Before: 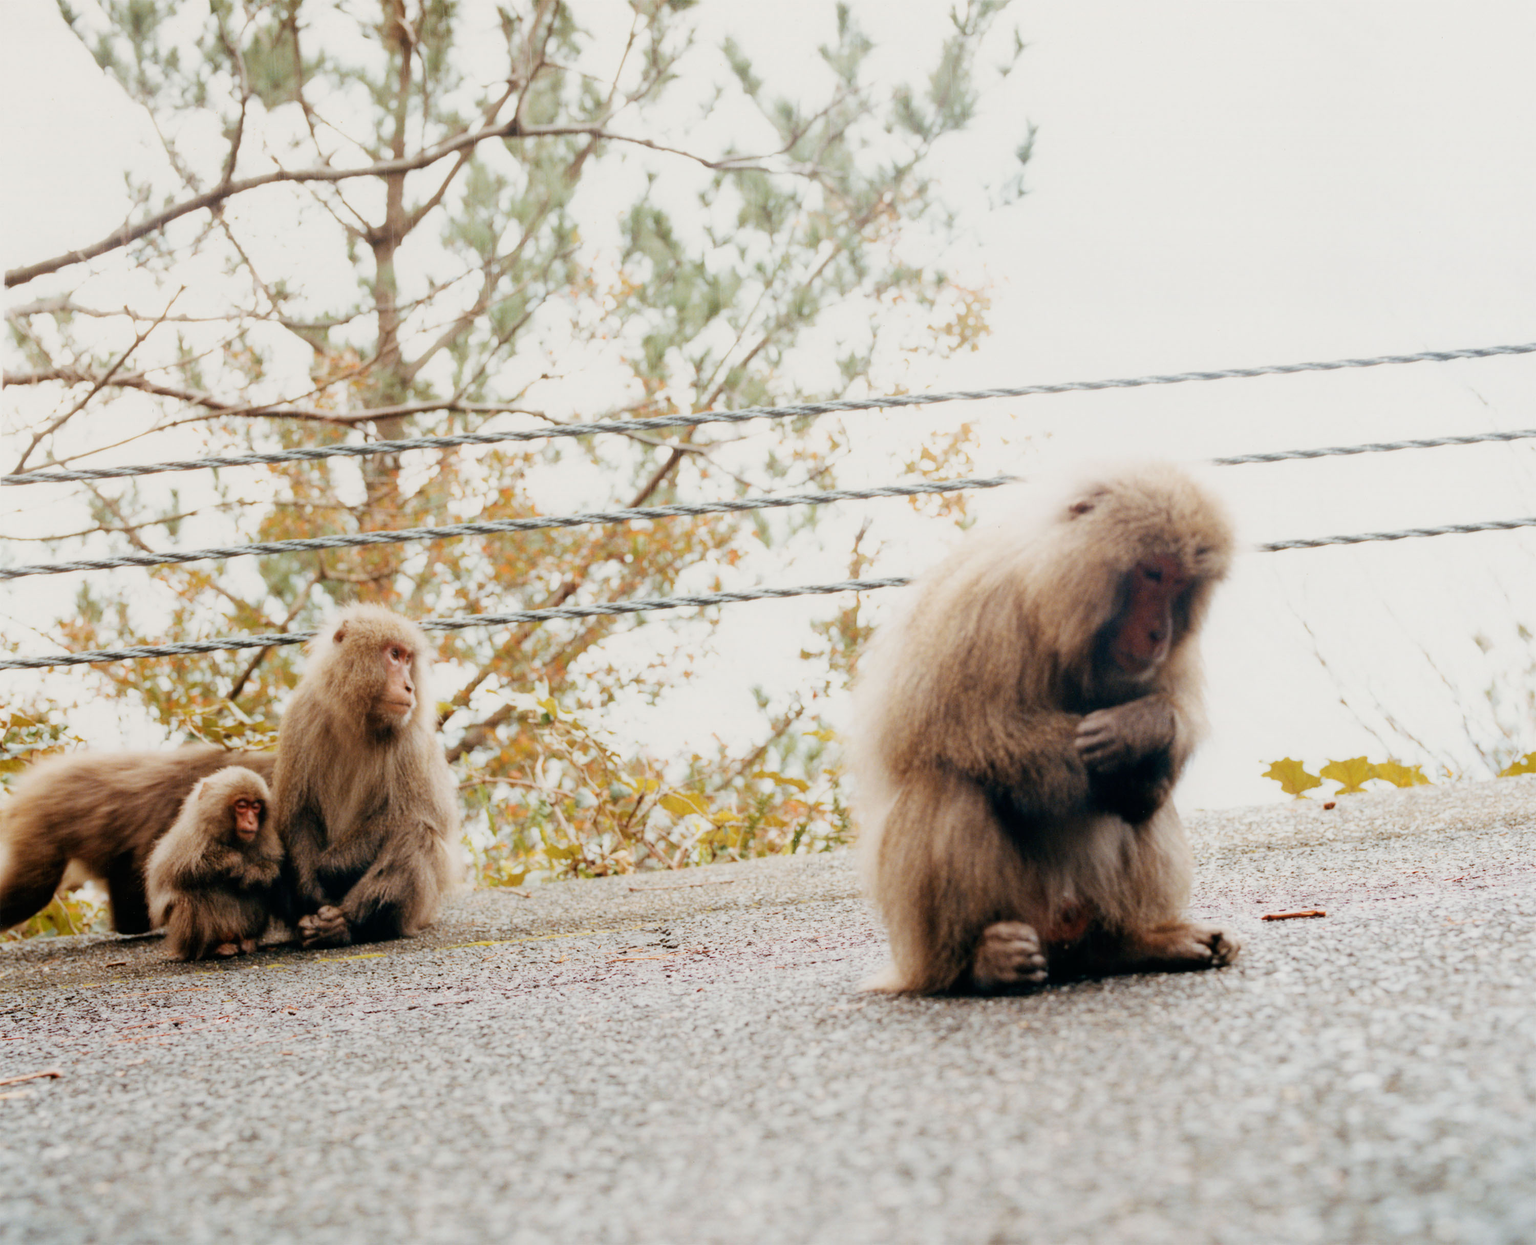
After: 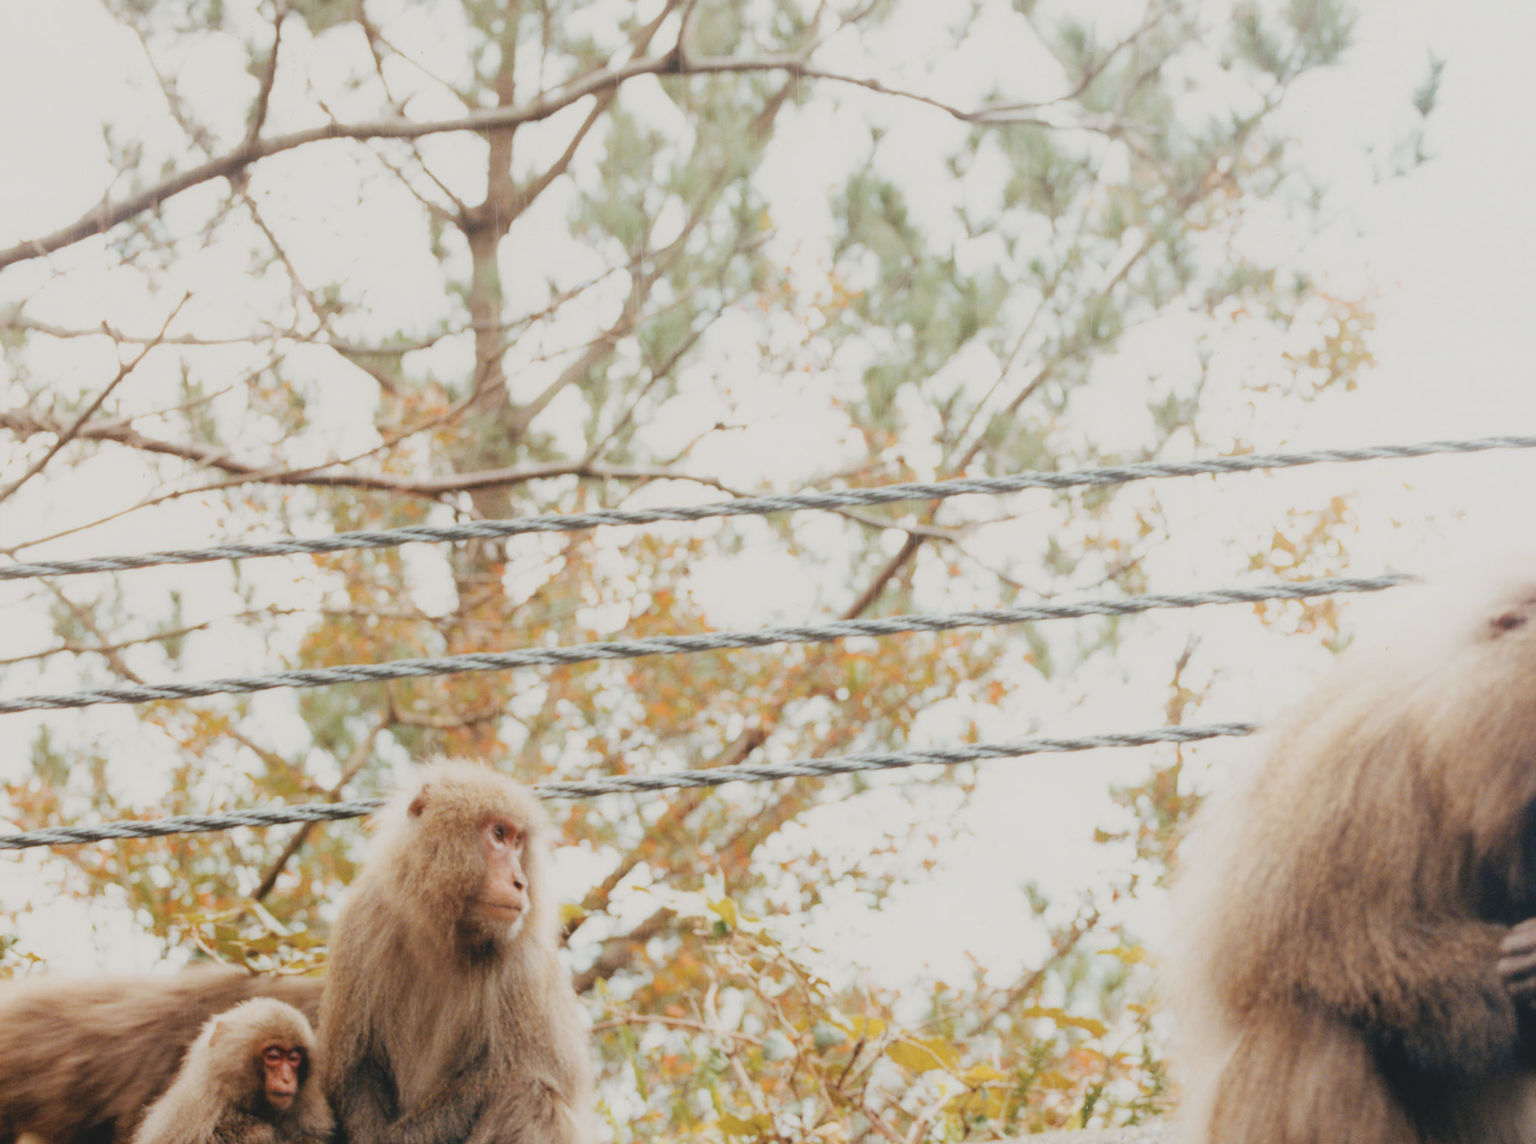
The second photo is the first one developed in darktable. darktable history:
contrast brightness saturation: contrast -0.15, brightness 0.05, saturation -0.12
tone equalizer: on, module defaults
crop and rotate: angle -4.99°, left 2.122%, top 6.945%, right 27.566%, bottom 30.519%
rotate and perspective: rotation -4.86°, automatic cropping off
